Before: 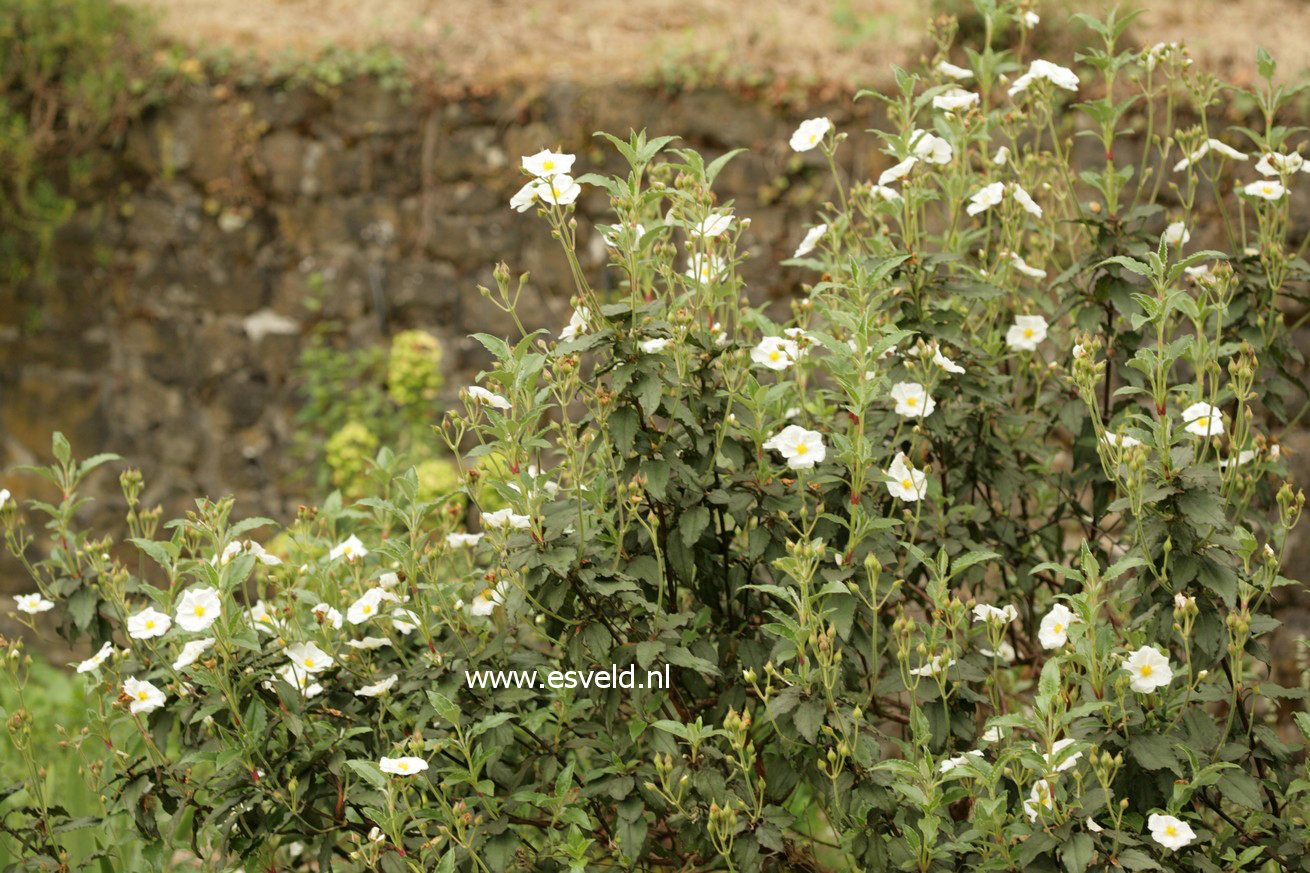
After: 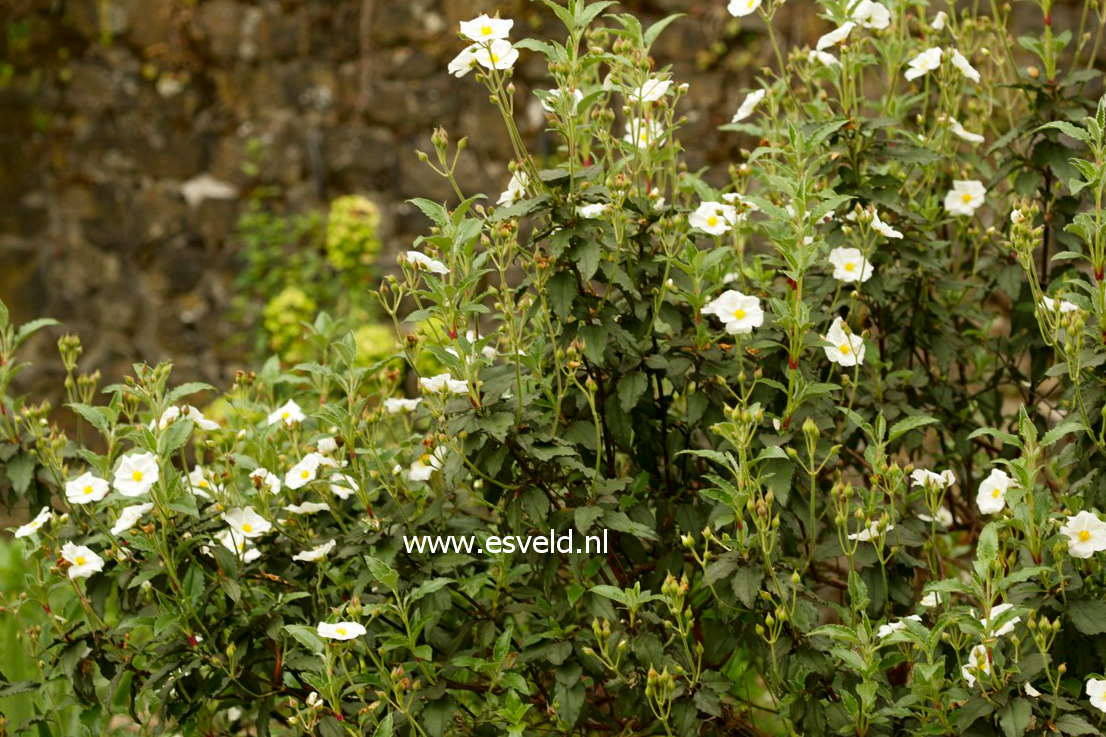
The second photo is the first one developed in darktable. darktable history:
contrast brightness saturation: contrast 0.12, brightness -0.12, saturation 0.2
crop and rotate: left 4.842%, top 15.51%, right 10.668%
